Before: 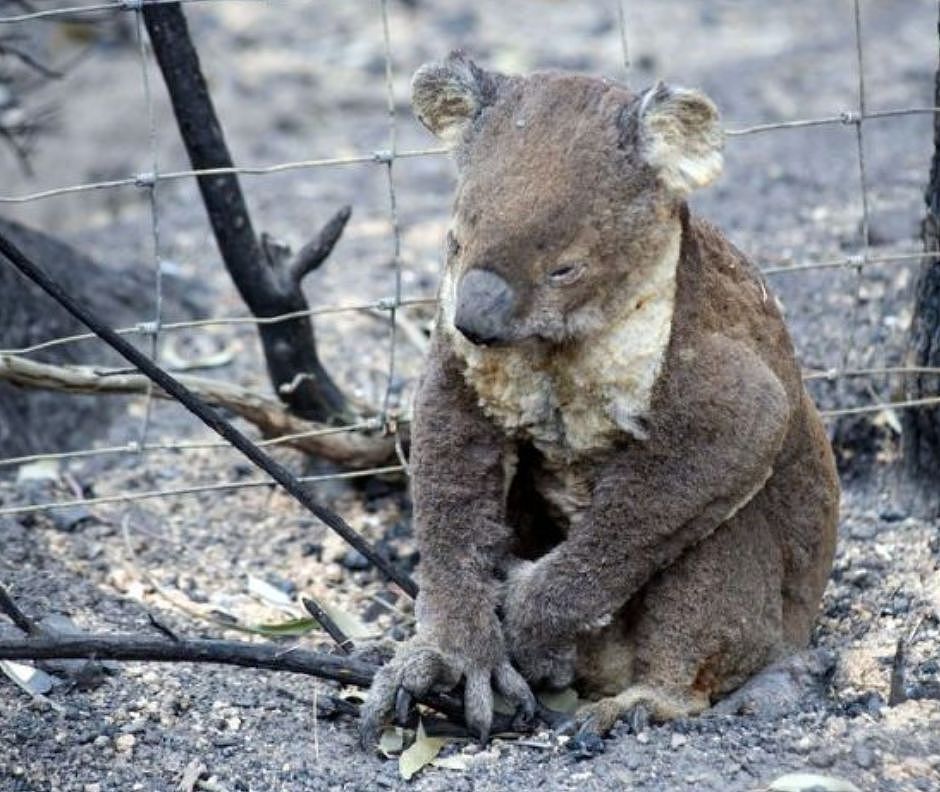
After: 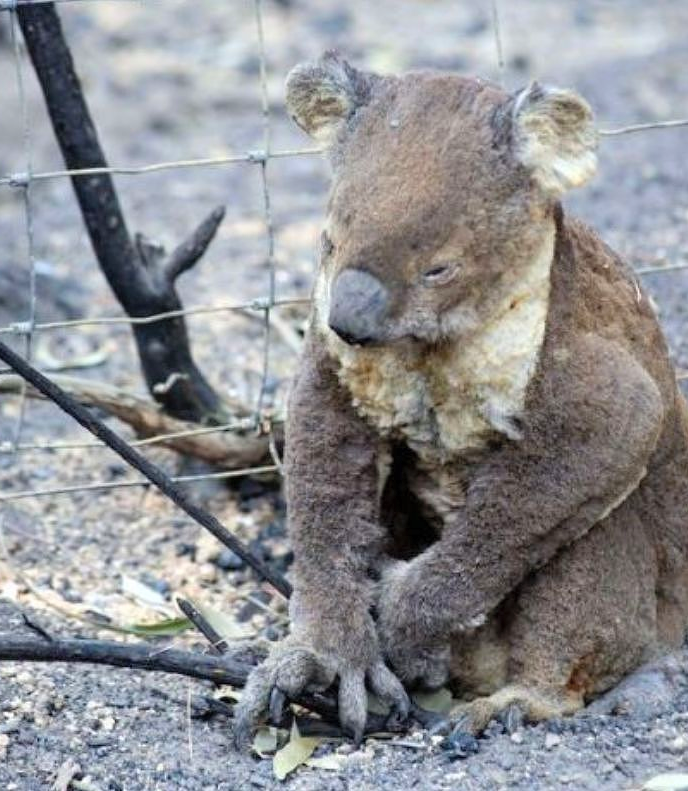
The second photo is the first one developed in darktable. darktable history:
crop: left 13.443%, right 13.31%
contrast brightness saturation: brightness 0.09, saturation 0.19
